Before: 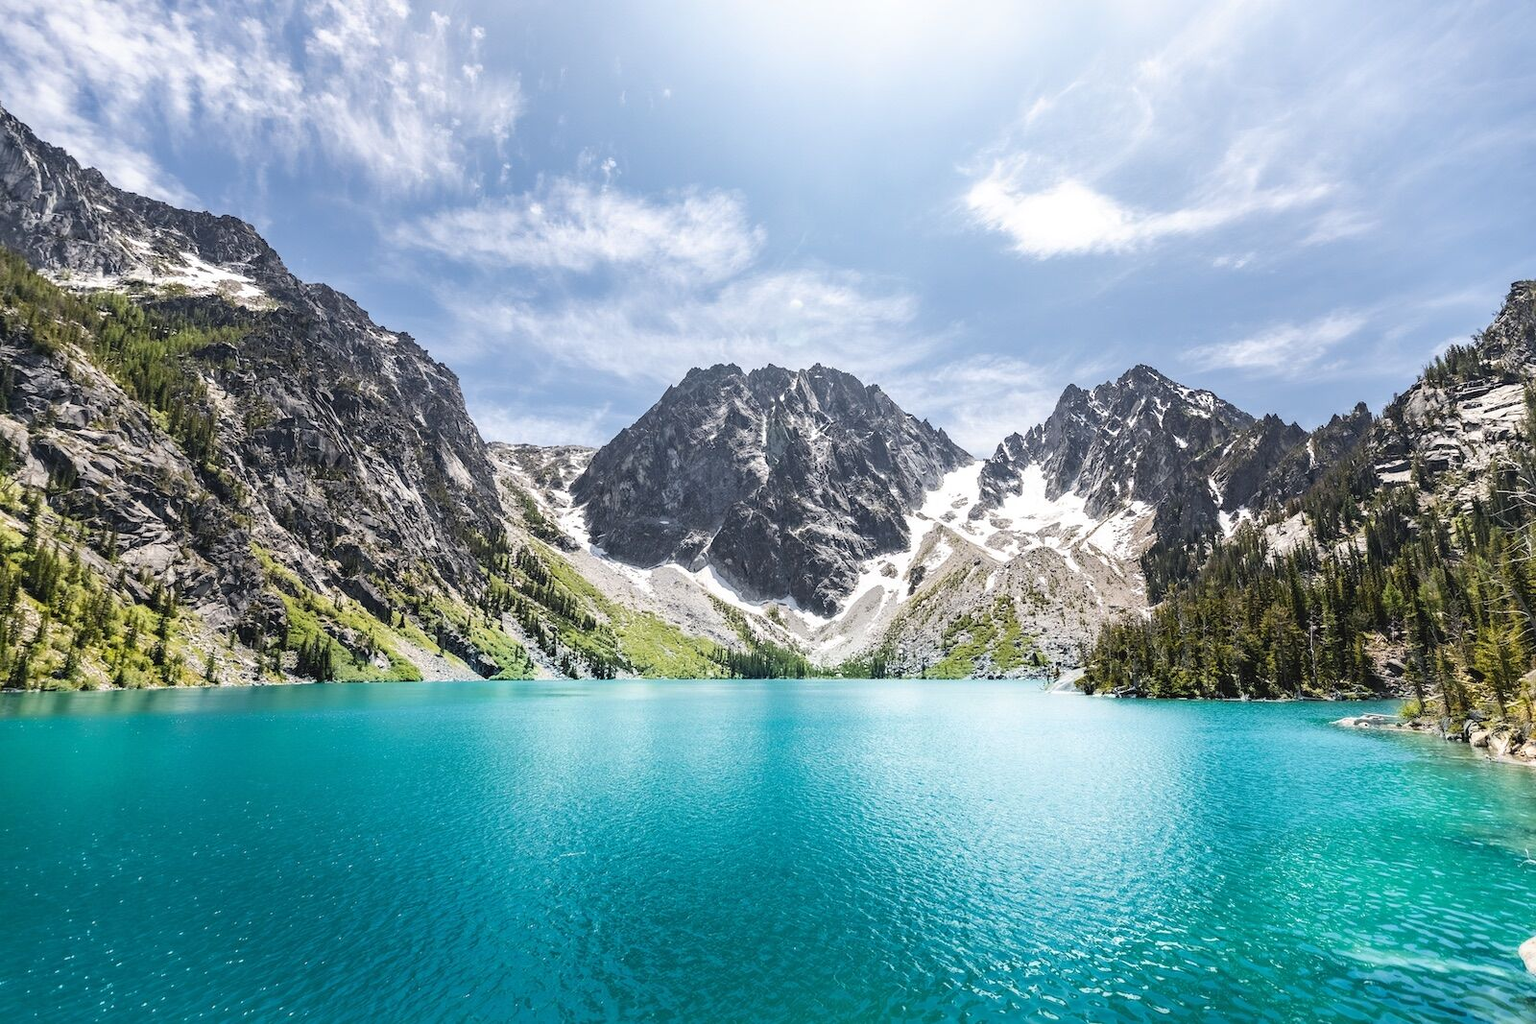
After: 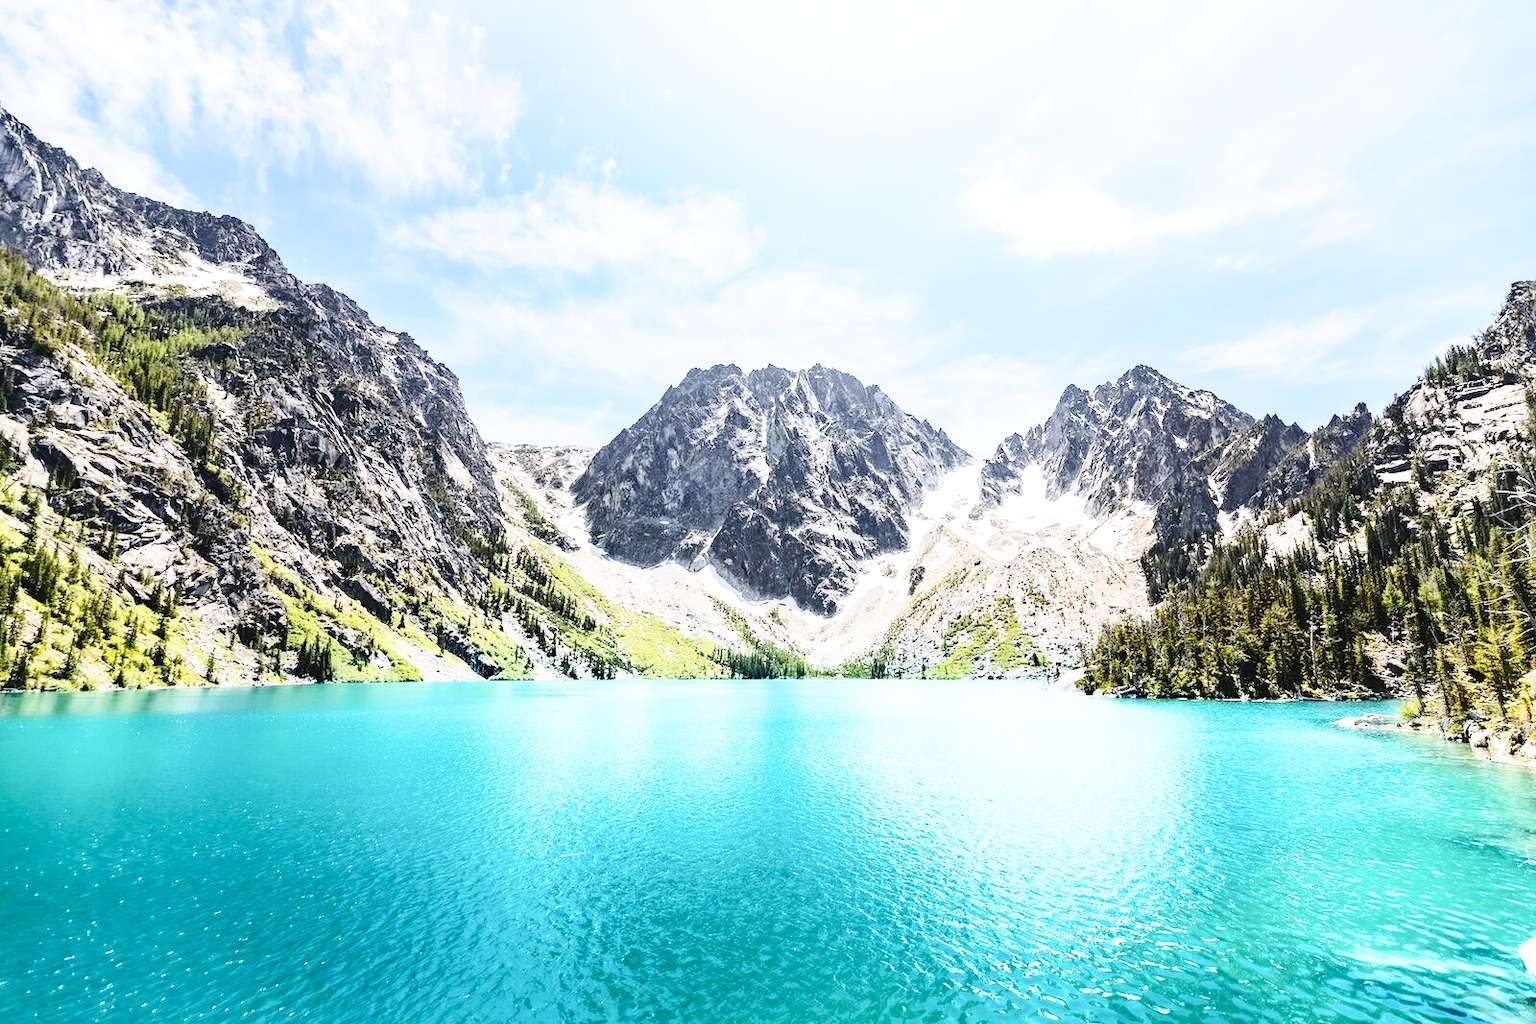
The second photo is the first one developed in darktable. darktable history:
contrast brightness saturation: contrast 0.24, brightness 0.09
base curve: curves: ch0 [(0, 0) (0.028, 0.03) (0.121, 0.232) (0.46, 0.748) (0.859, 0.968) (1, 1)], preserve colors none
